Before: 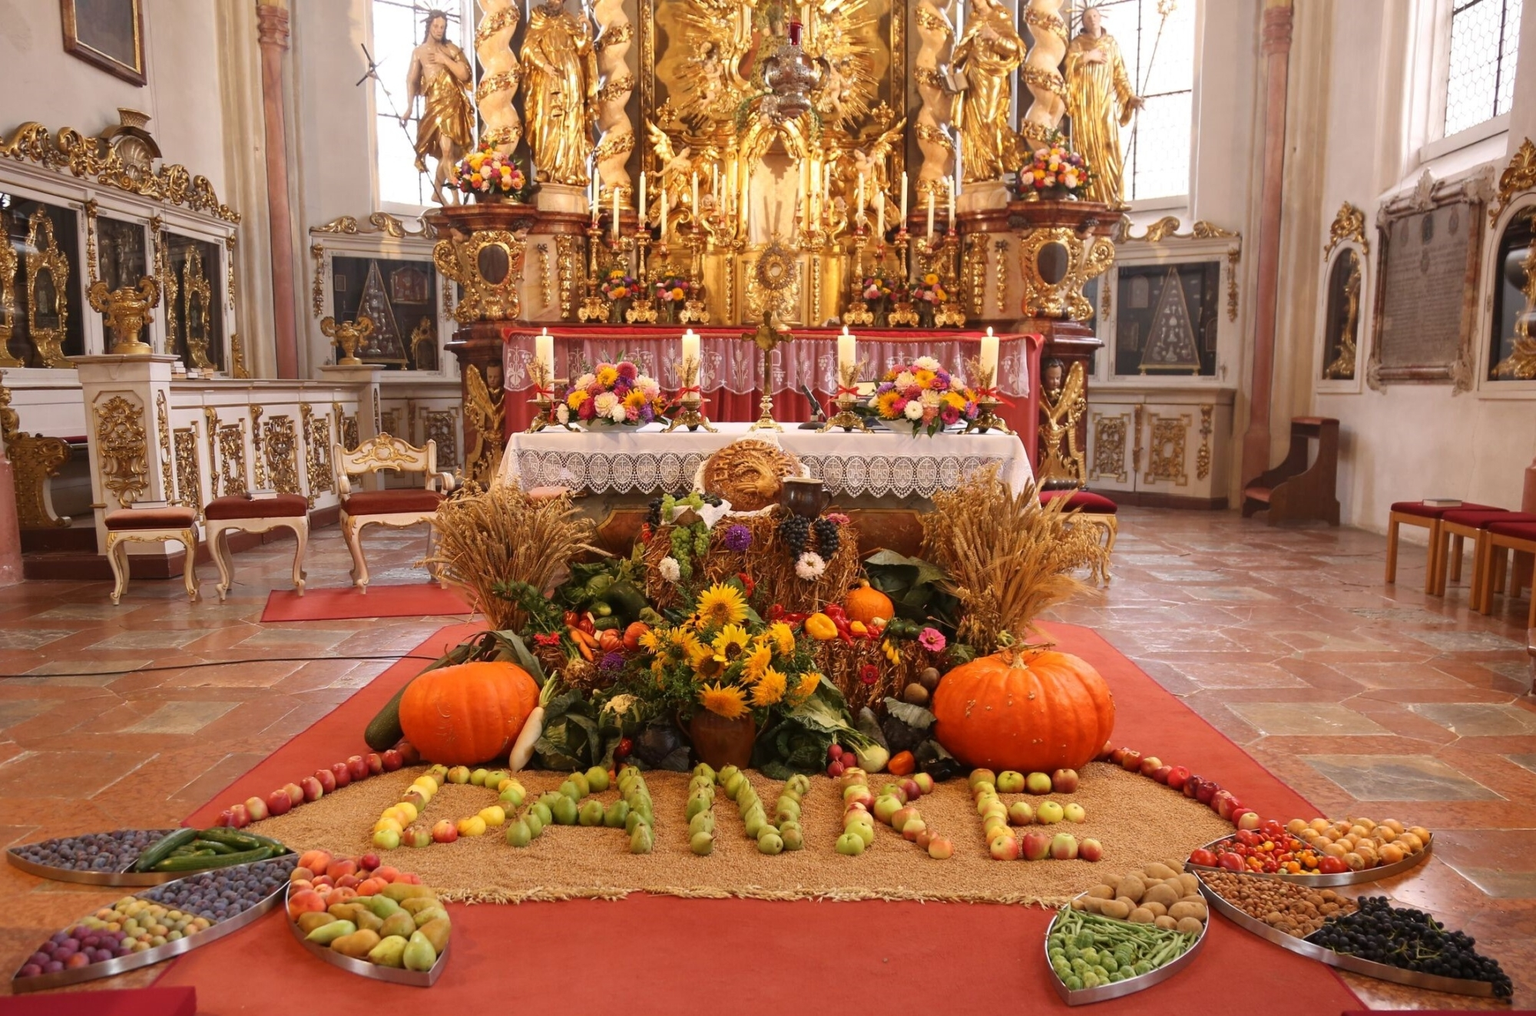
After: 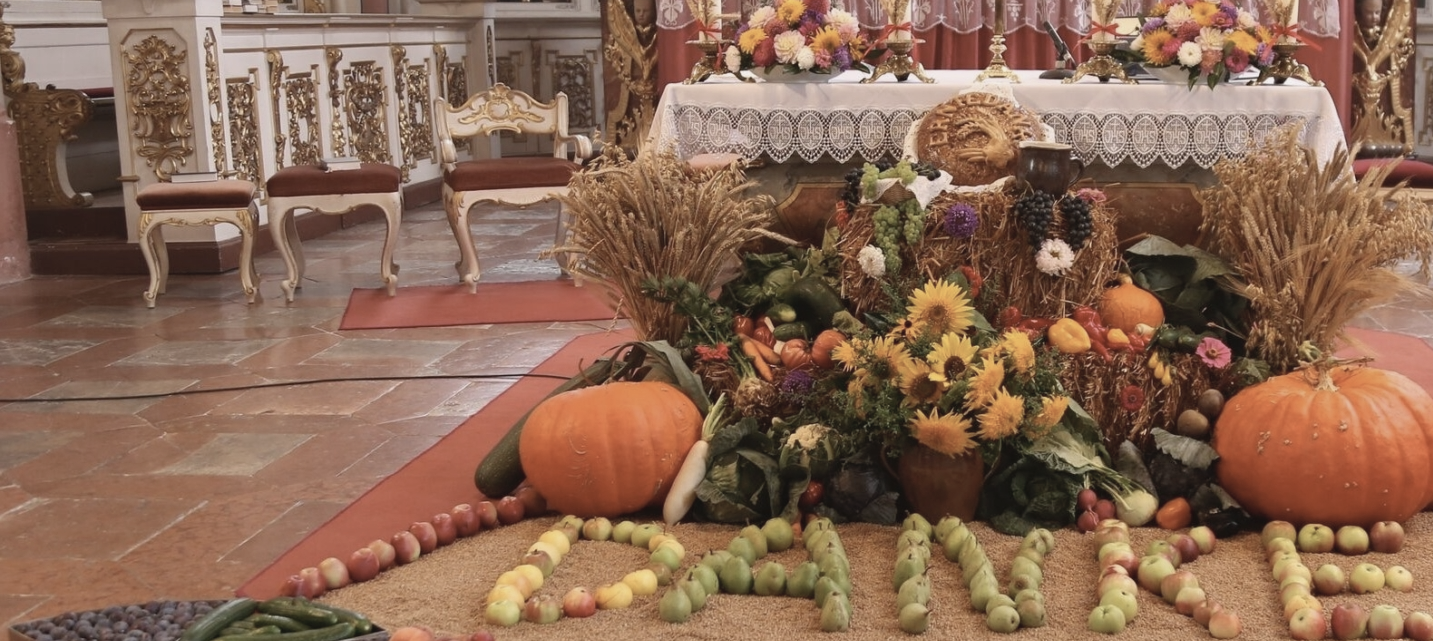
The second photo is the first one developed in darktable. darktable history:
crop: top 36.344%, right 28.348%, bottom 15.152%
contrast brightness saturation: contrast -0.064, saturation -0.41
